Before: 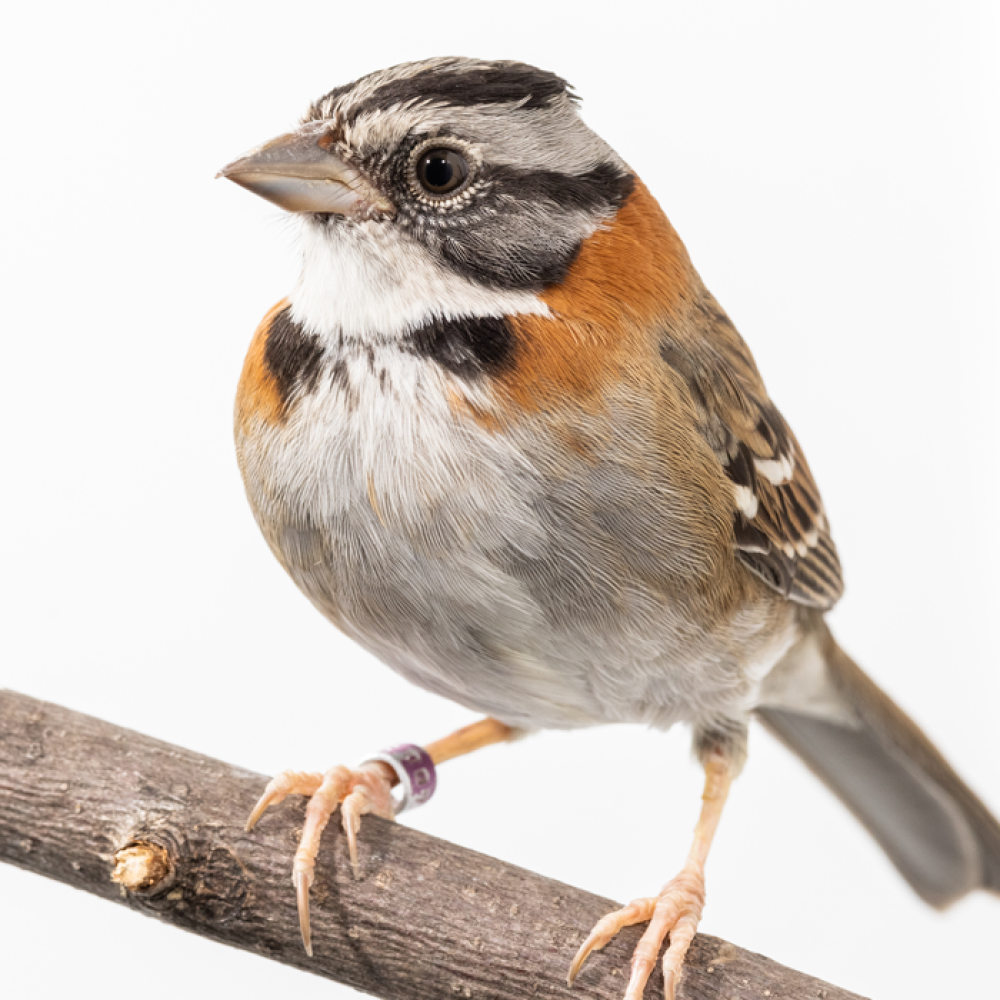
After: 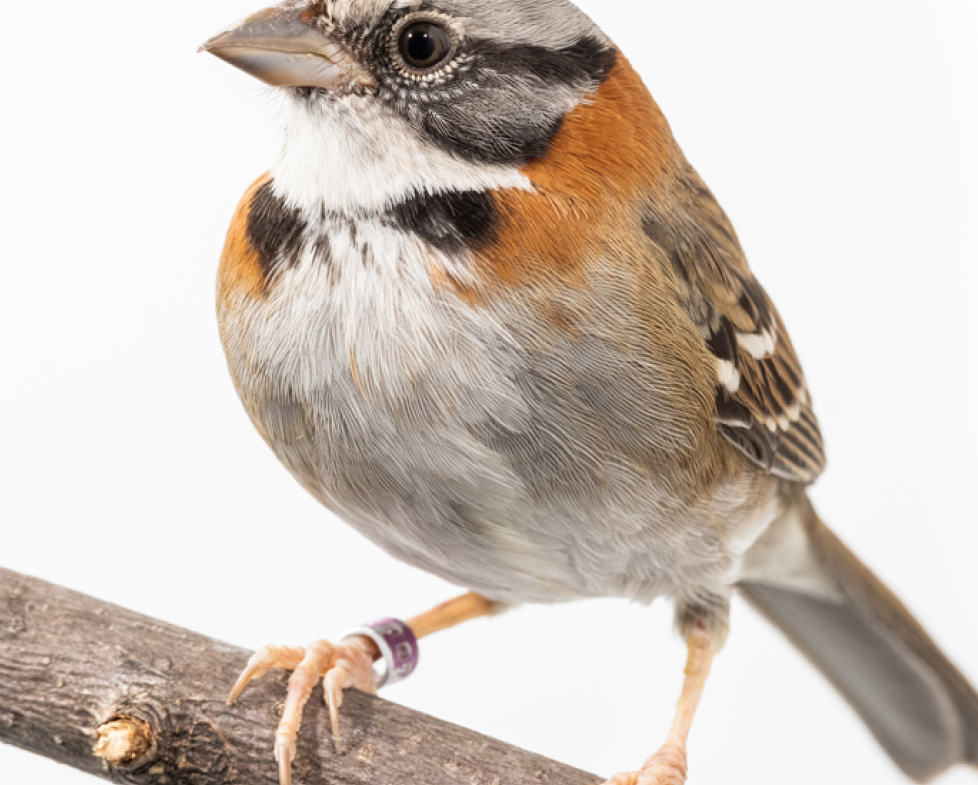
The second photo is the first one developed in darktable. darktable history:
crop and rotate: left 1.861%, top 12.662%, right 0.241%, bottom 8.785%
